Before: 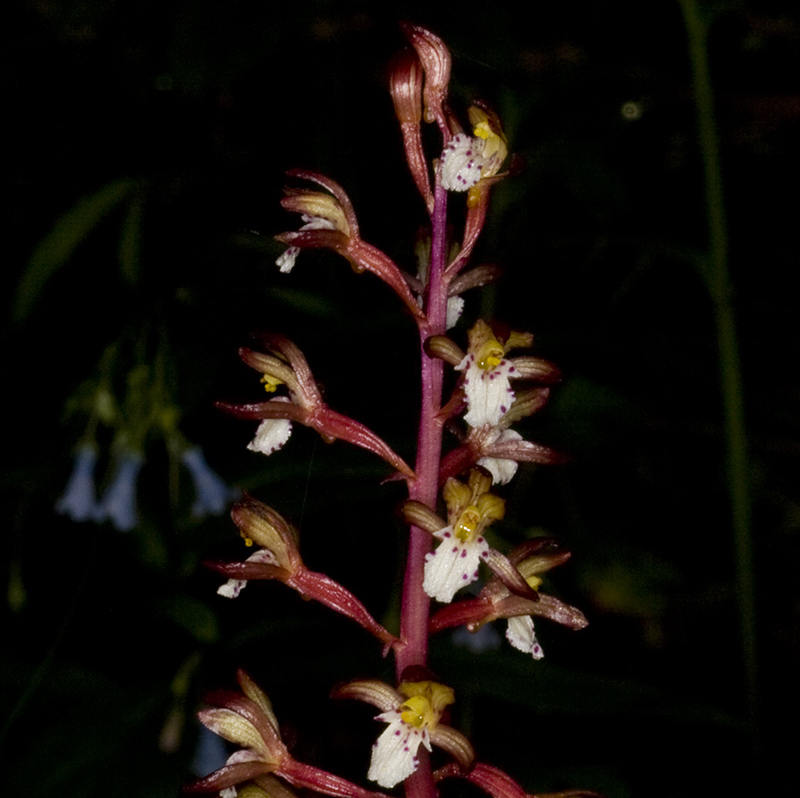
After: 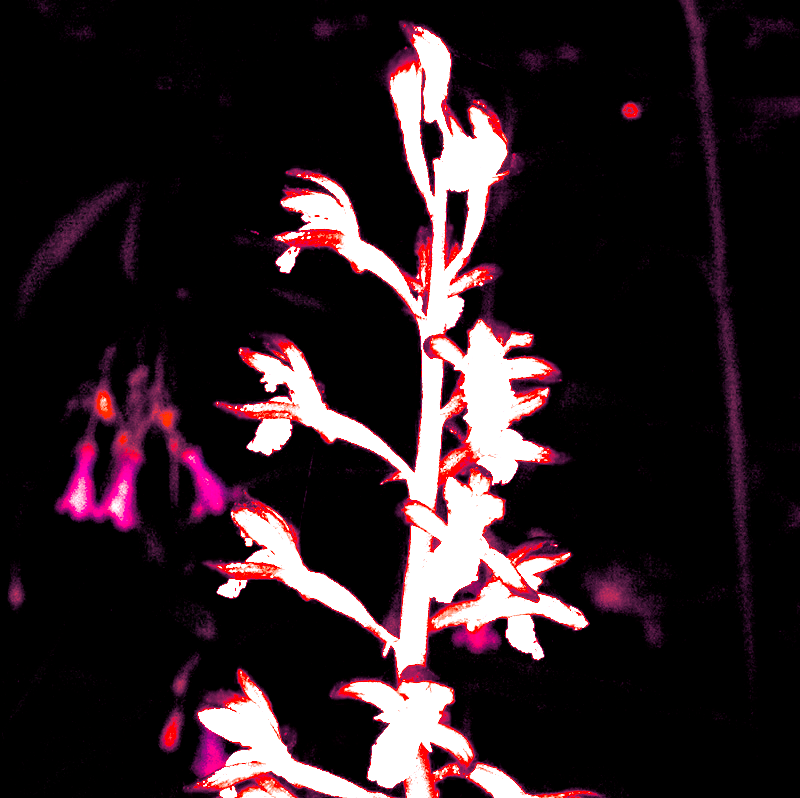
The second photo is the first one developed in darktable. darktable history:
white balance: red 4.26, blue 1.802
color balance rgb: perceptual saturation grading › global saturation 20%, perceptual saturation grading › highlights 2.68%, perceptual saturation grading › shadows 50%
split-toning: shadows › hue 255.6°, shadows › saturation 0.66, highlights › hue 43.2°, highlights › saturation 0.68, balance -50.1
local contrast: highlights 100%, shadows 100%, detail 120%, midtone range 0.2
